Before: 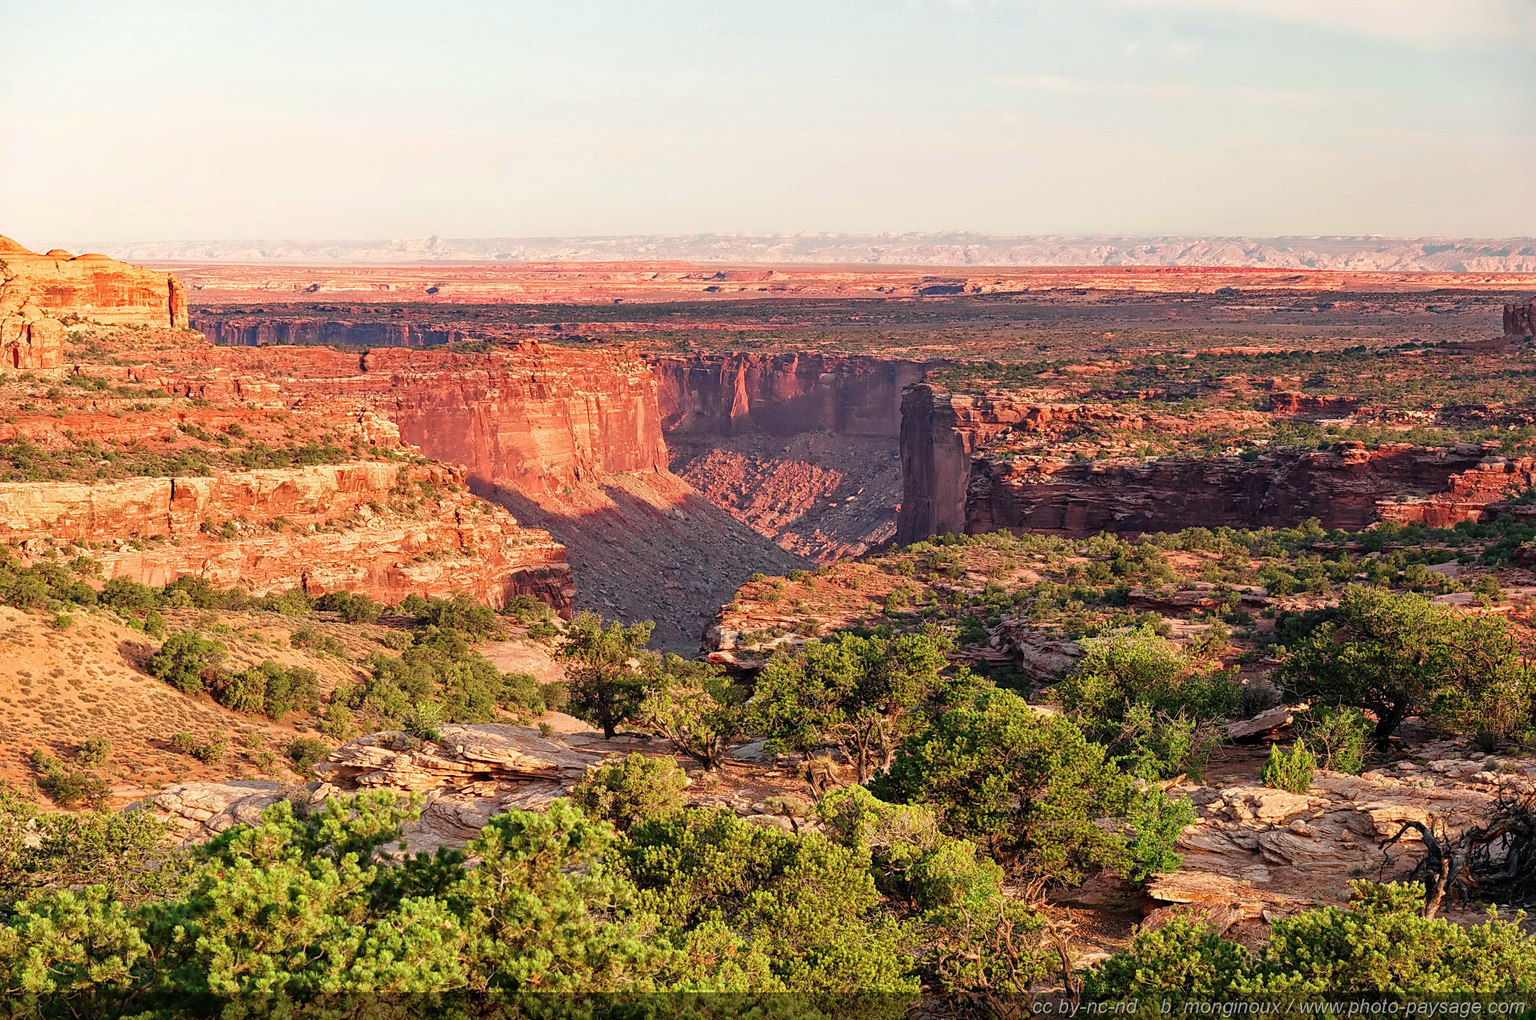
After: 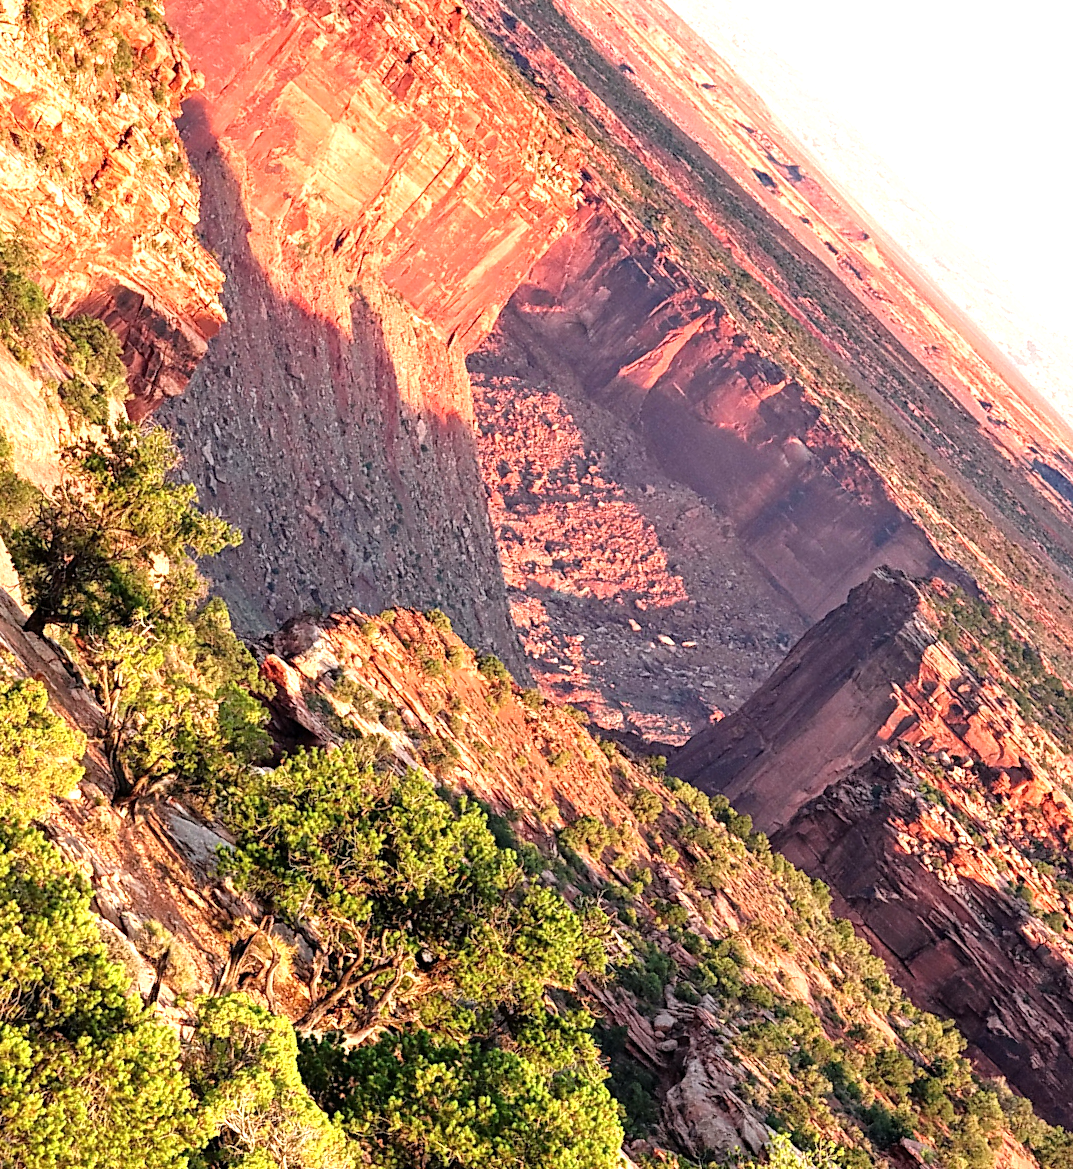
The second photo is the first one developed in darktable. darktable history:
exposure: black level correction 0.001, exposure 0.499 EV, compensate highlight preservation false
tone equalizer: -8 EV -0.437 EV, -7 EV -0.371 EV, -6 EV -0.356 EV, -5 EV -0.239 EV, -3 EV 0.227 EV, -2 EV 0.352 EV, -1 EV 0.377 EV, +0 EV 0.437 EV
crop and rotate: angle -45.66°, top 16.62%, right 0.931%, bottom 11.658%
